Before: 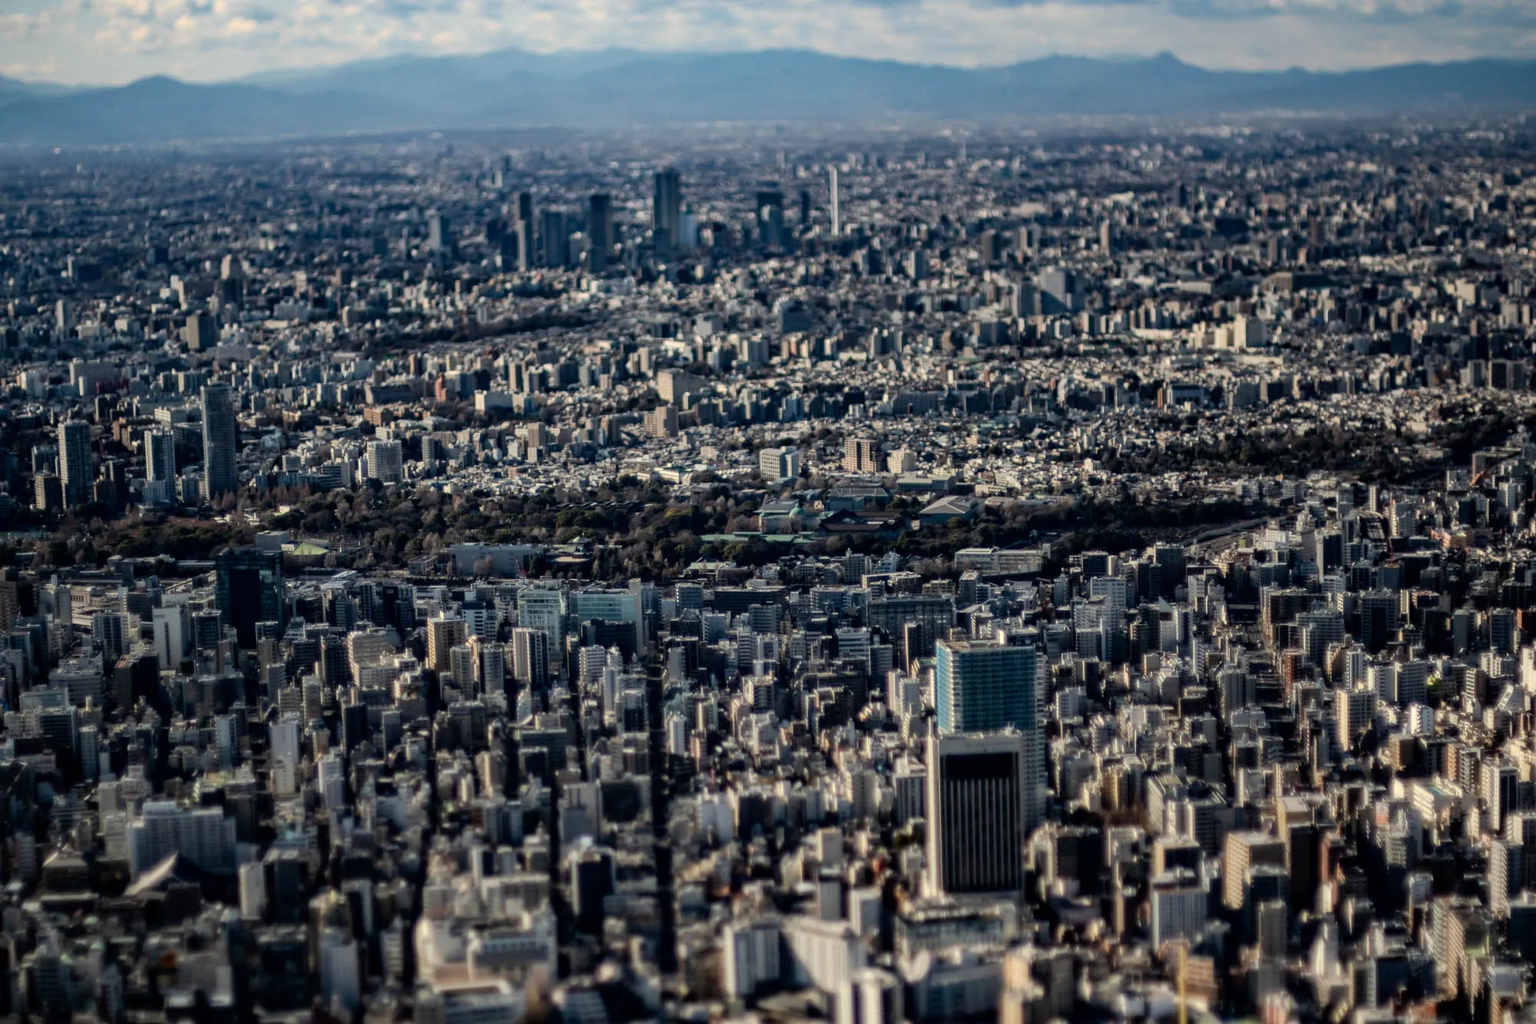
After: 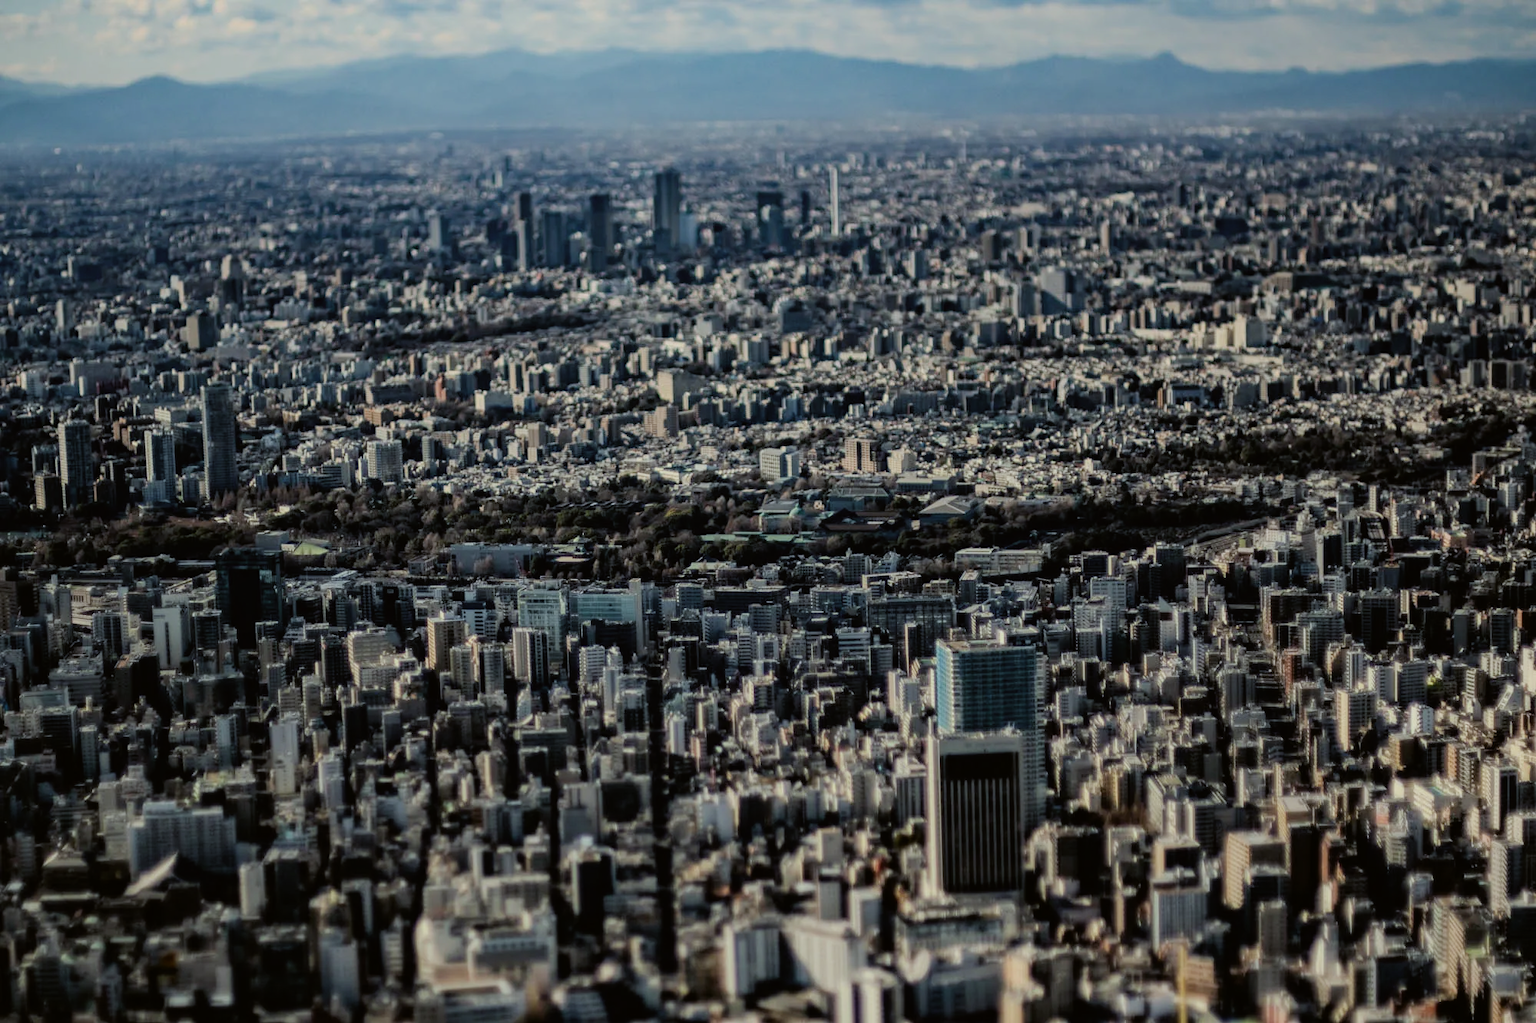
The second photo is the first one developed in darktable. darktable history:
color balance: lift [1.004, 1.002, 1.002, 0.998], gamma [1, 1.007, 1.002, 0.993], gain [1, 0.977, 1.013, 1.023], contrast -3.64%
white balance: emerald 1
filmic rgb: white relative exposure 3.9 EV, hardness 4.26
